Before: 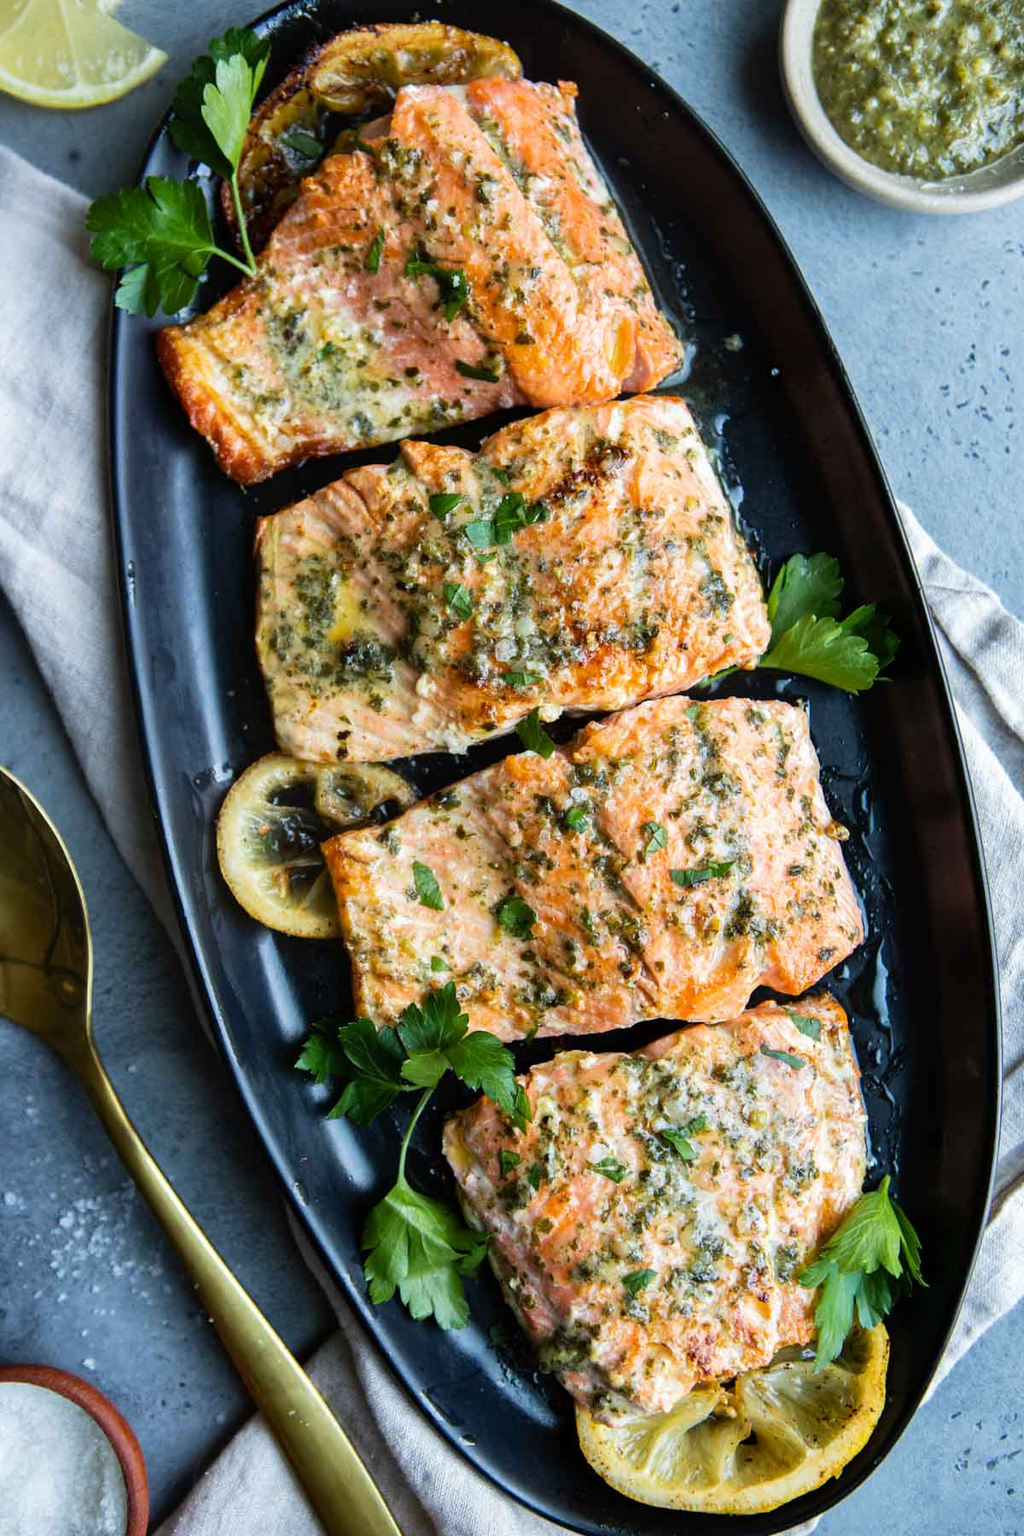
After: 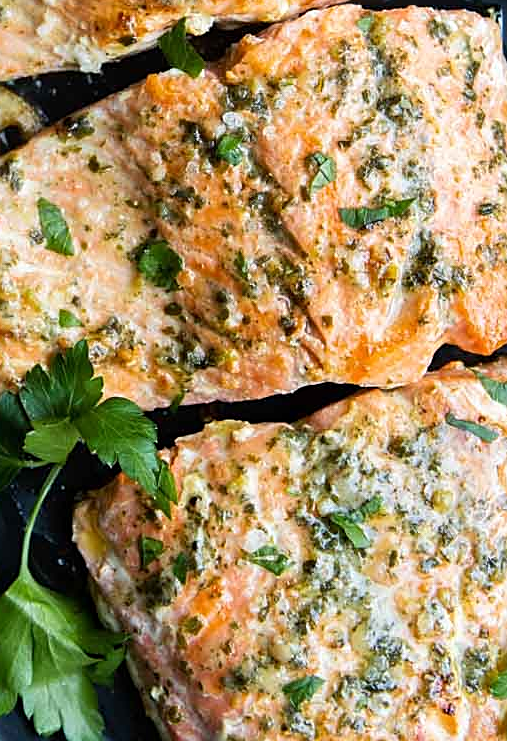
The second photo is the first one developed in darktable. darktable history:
crop: left 37.176%, top 45.062%, right 20.539%, bottom 13.719%
sharpen: on, module defaults
